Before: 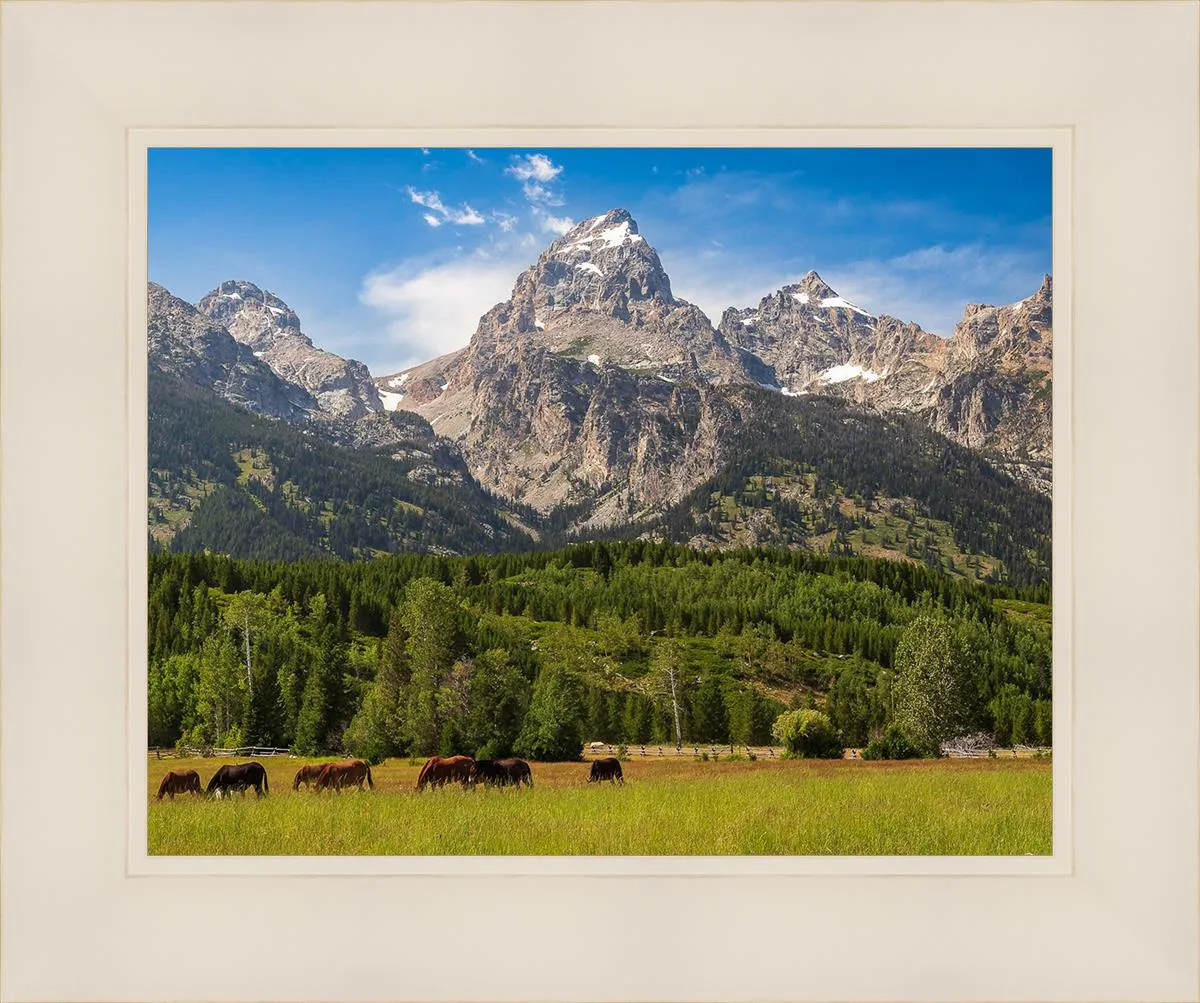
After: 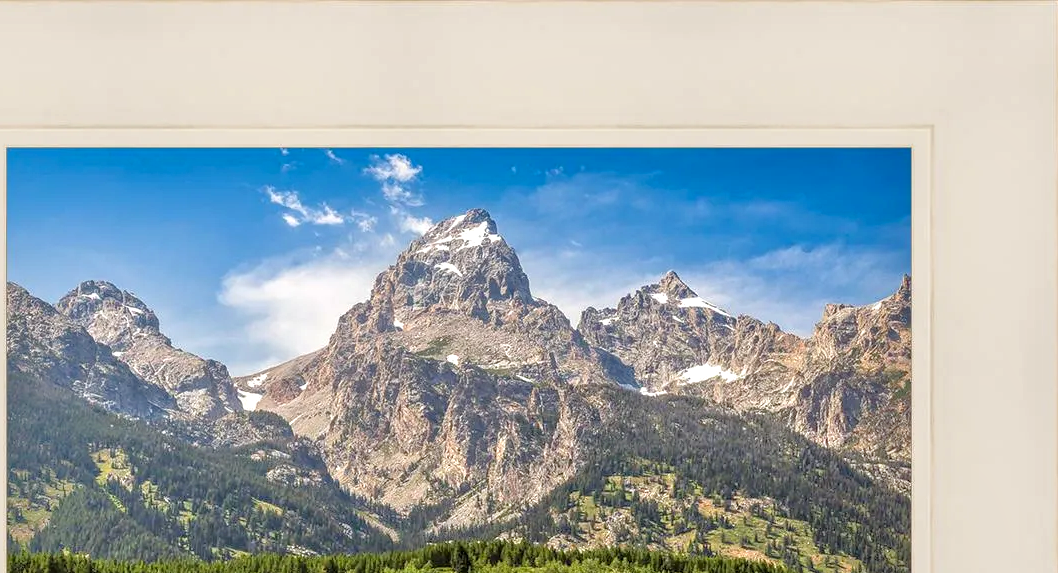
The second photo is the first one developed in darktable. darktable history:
local contrast: on, module defaults
tone equalizer: -7 EV 0.15 EV, -6 EV 0.6 EV, -5 EV 1.15 EV, -4 EV 1.33 EV, -3 EV 1.15 EV, -2 EV 0.6 EV, -1 EV 0.15 EV, mask exposure compensation -0.5 EV
crop and rotate: left 11.812%, bottom 42.776%
